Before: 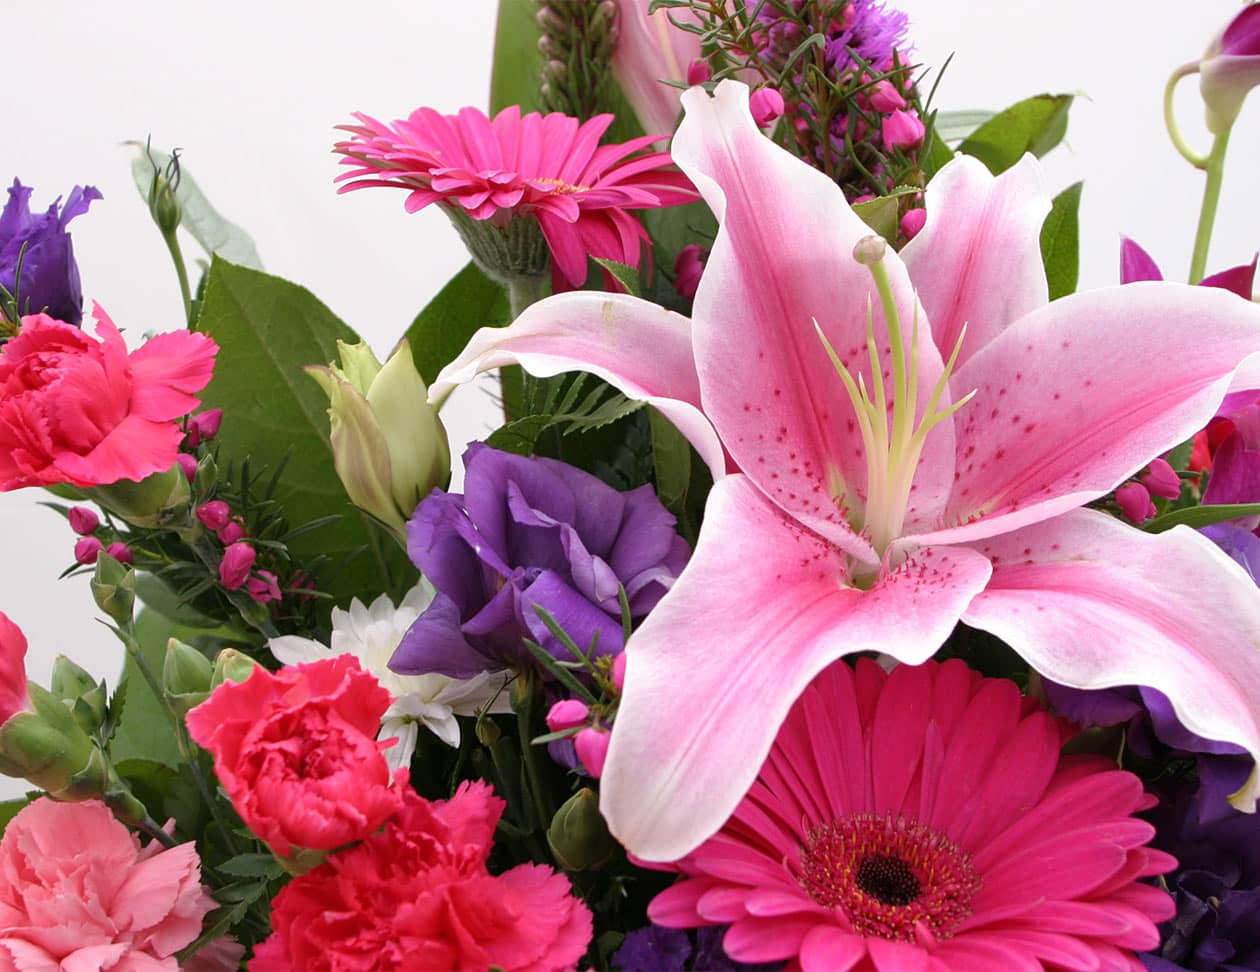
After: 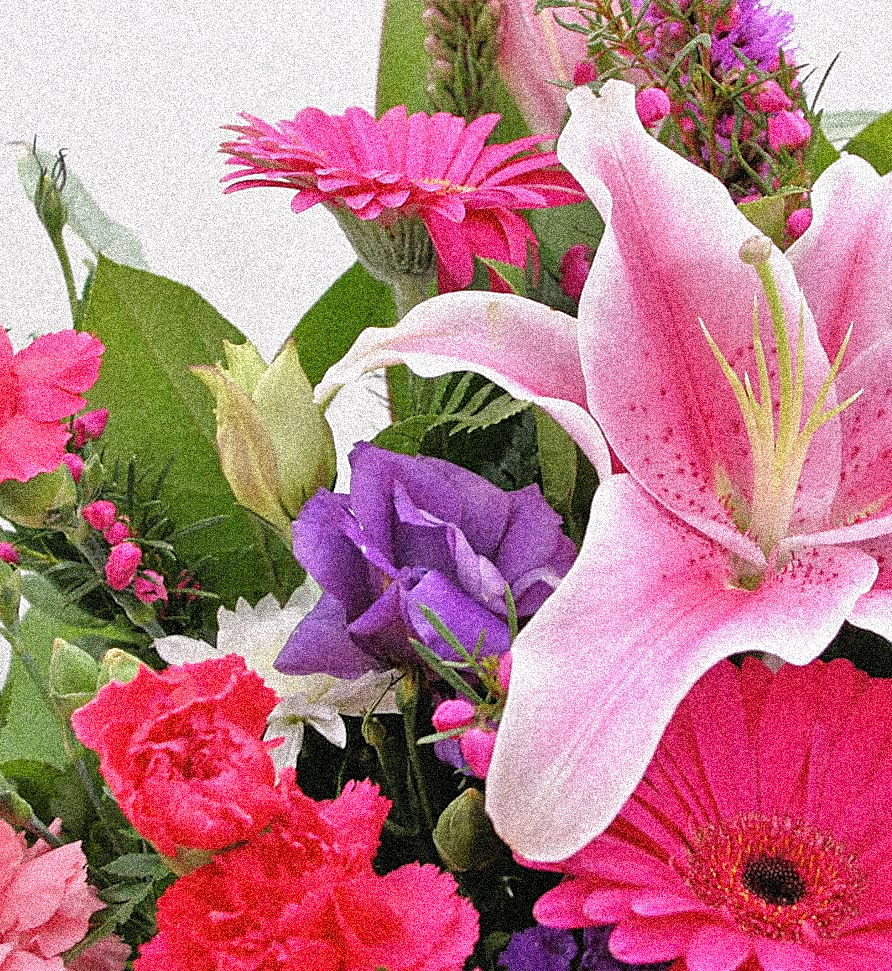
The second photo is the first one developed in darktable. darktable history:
crop and rotate: left 9.061%, right 20.142%
tone equalizer: -7 EV 0.15 EV, -6 EV 0.6 EV, -5 EV 1.15 EV, -4 EV 1.33 EV, -3 EV 1.15 EV, -2 EV 0.6 EV, -1 EV 0.15 EV, mask exposure compensation -0.5 EV
sharpen: on, module defaults
grain: coarseness 3.75 ISO, strength 100%, mid-tones bias 0%
